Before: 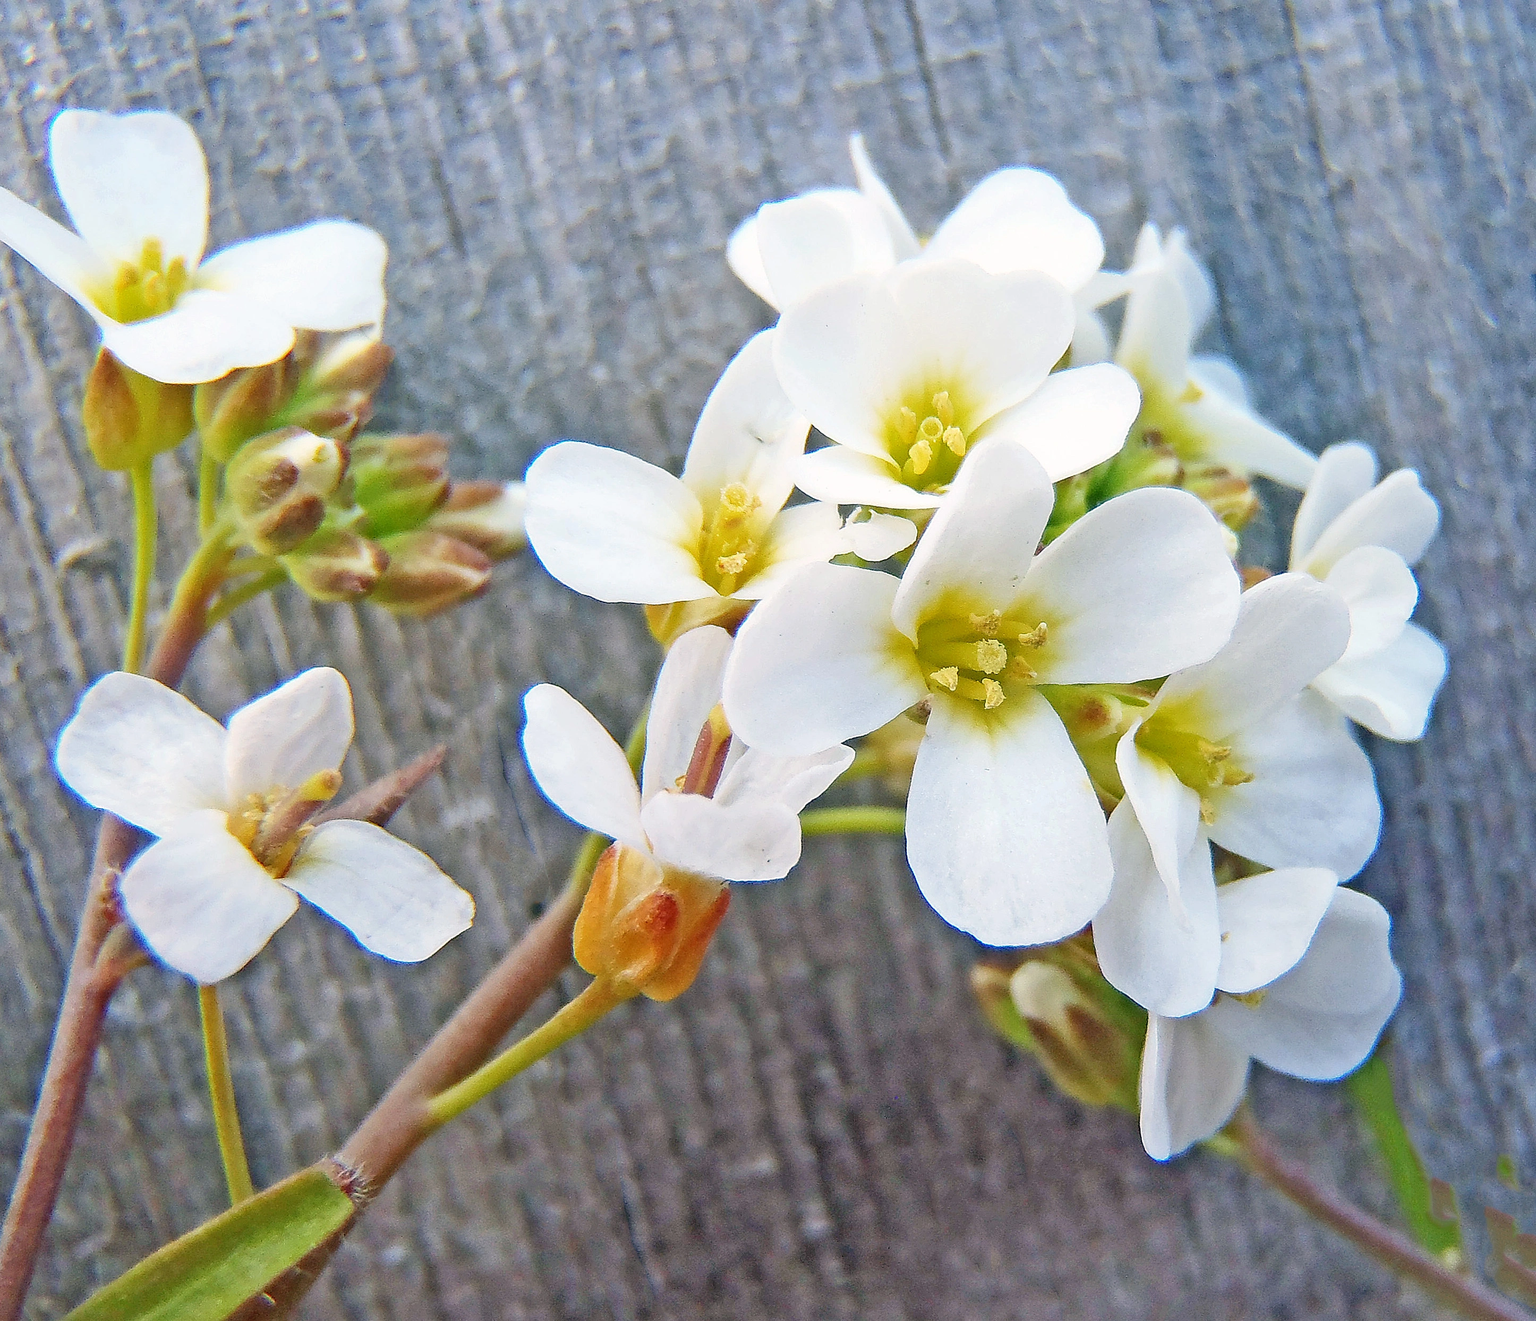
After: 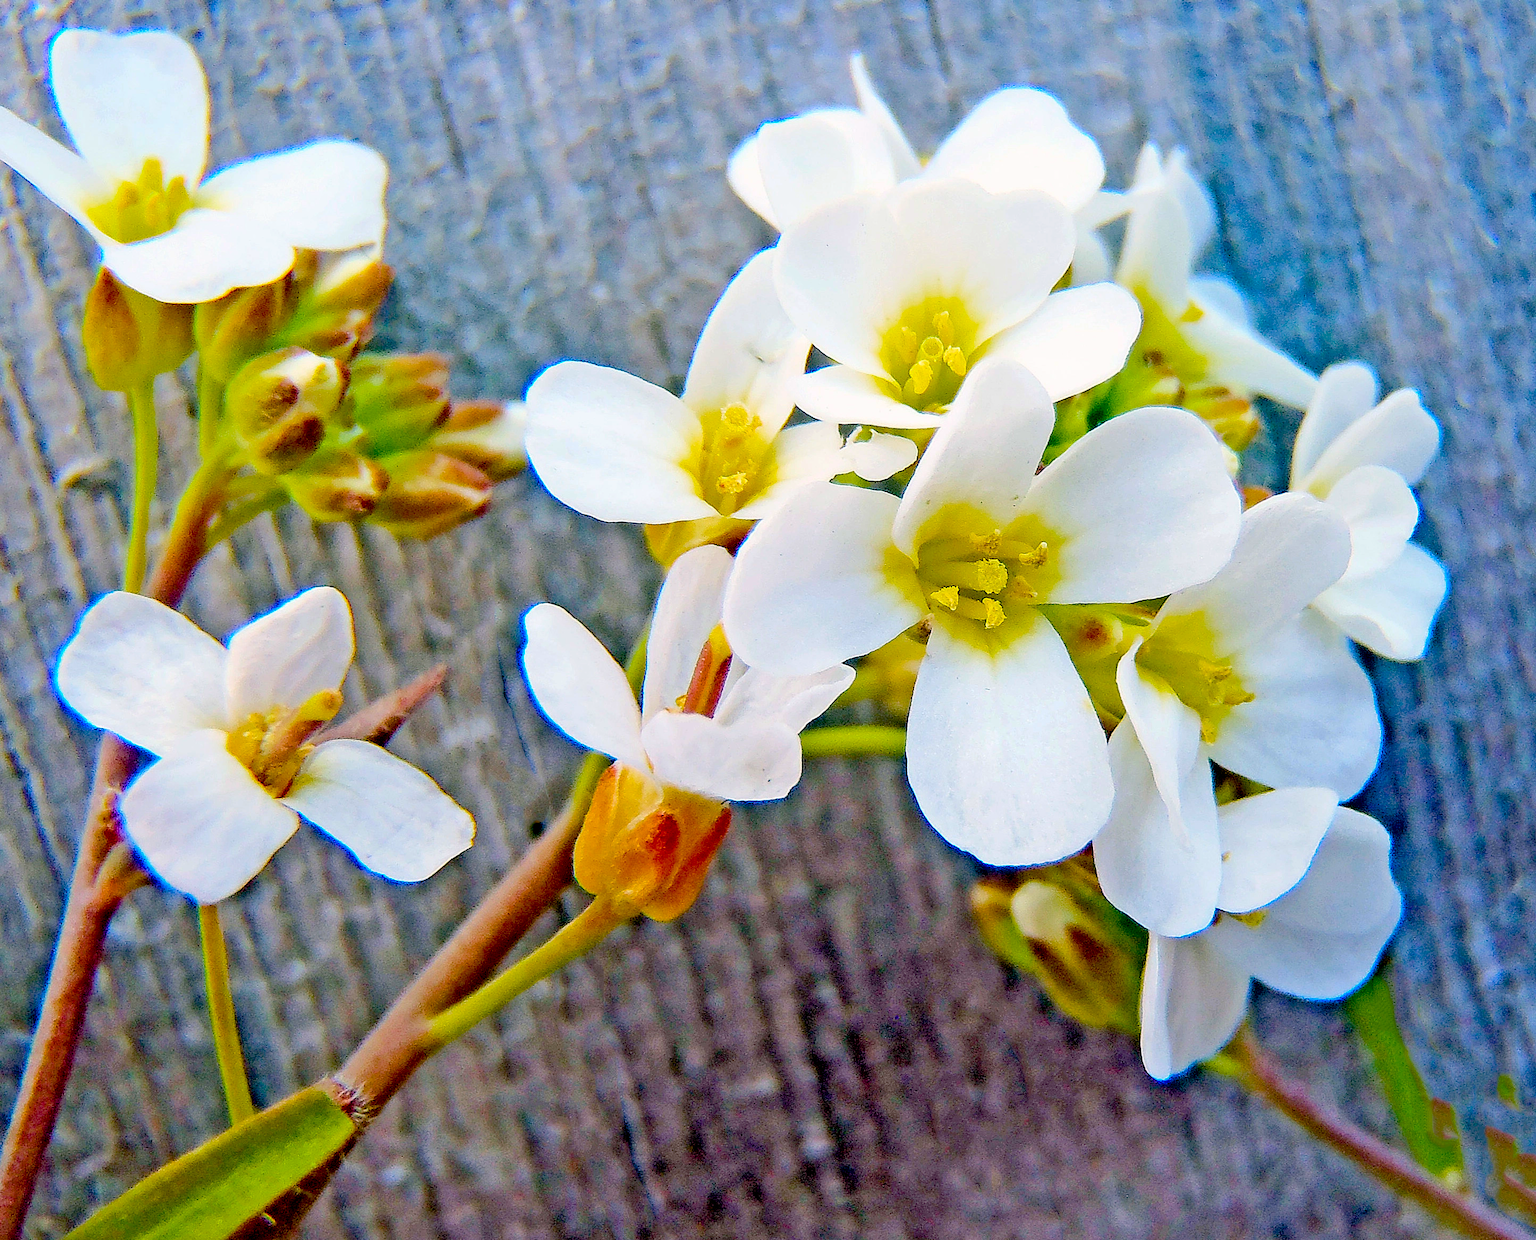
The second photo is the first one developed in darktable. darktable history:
color balance rgb: linear chroma grading › global chroma 15.584%, perceptual saturation grading › global saturation 19.805%, perceptual brilliance grading › mid-tones 10.254%, perceptual brilliance grading › shadows 15.55%, global vibrance 25.478%
crop and rotate: top 6.133%
exposure: black level correction 0.054, exposure -0.035 EV, compensate exposure bias true, compensate highlight preservation false
